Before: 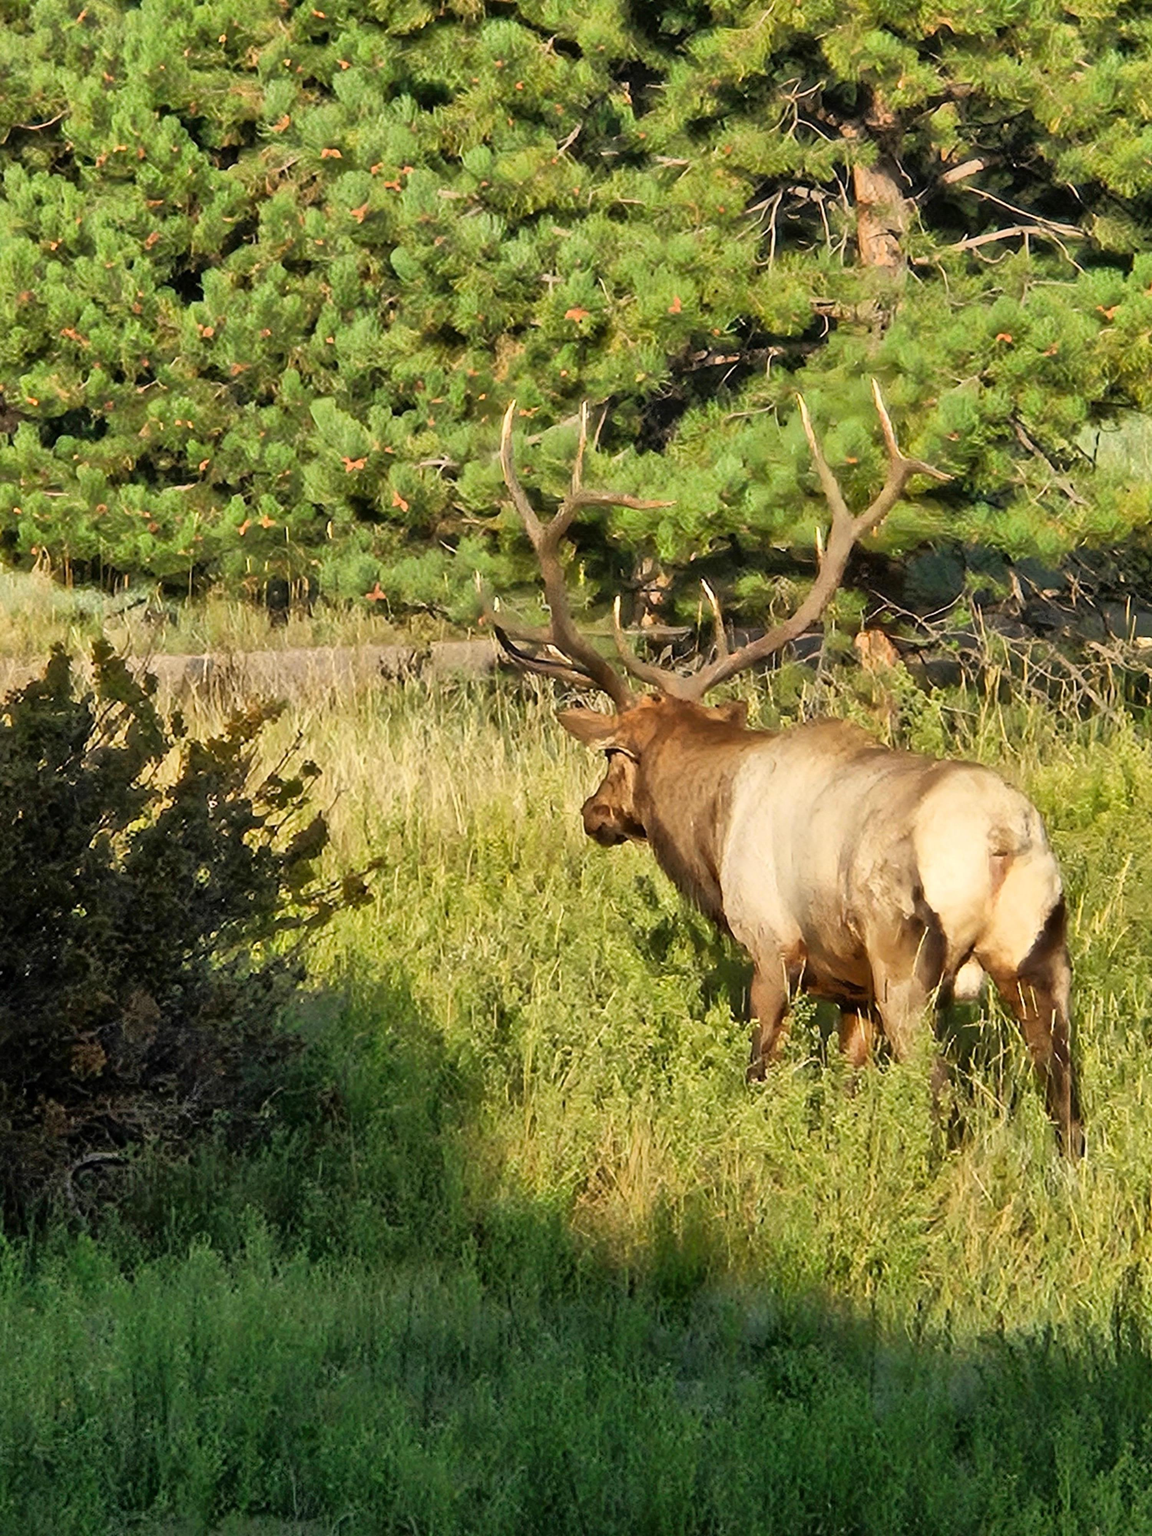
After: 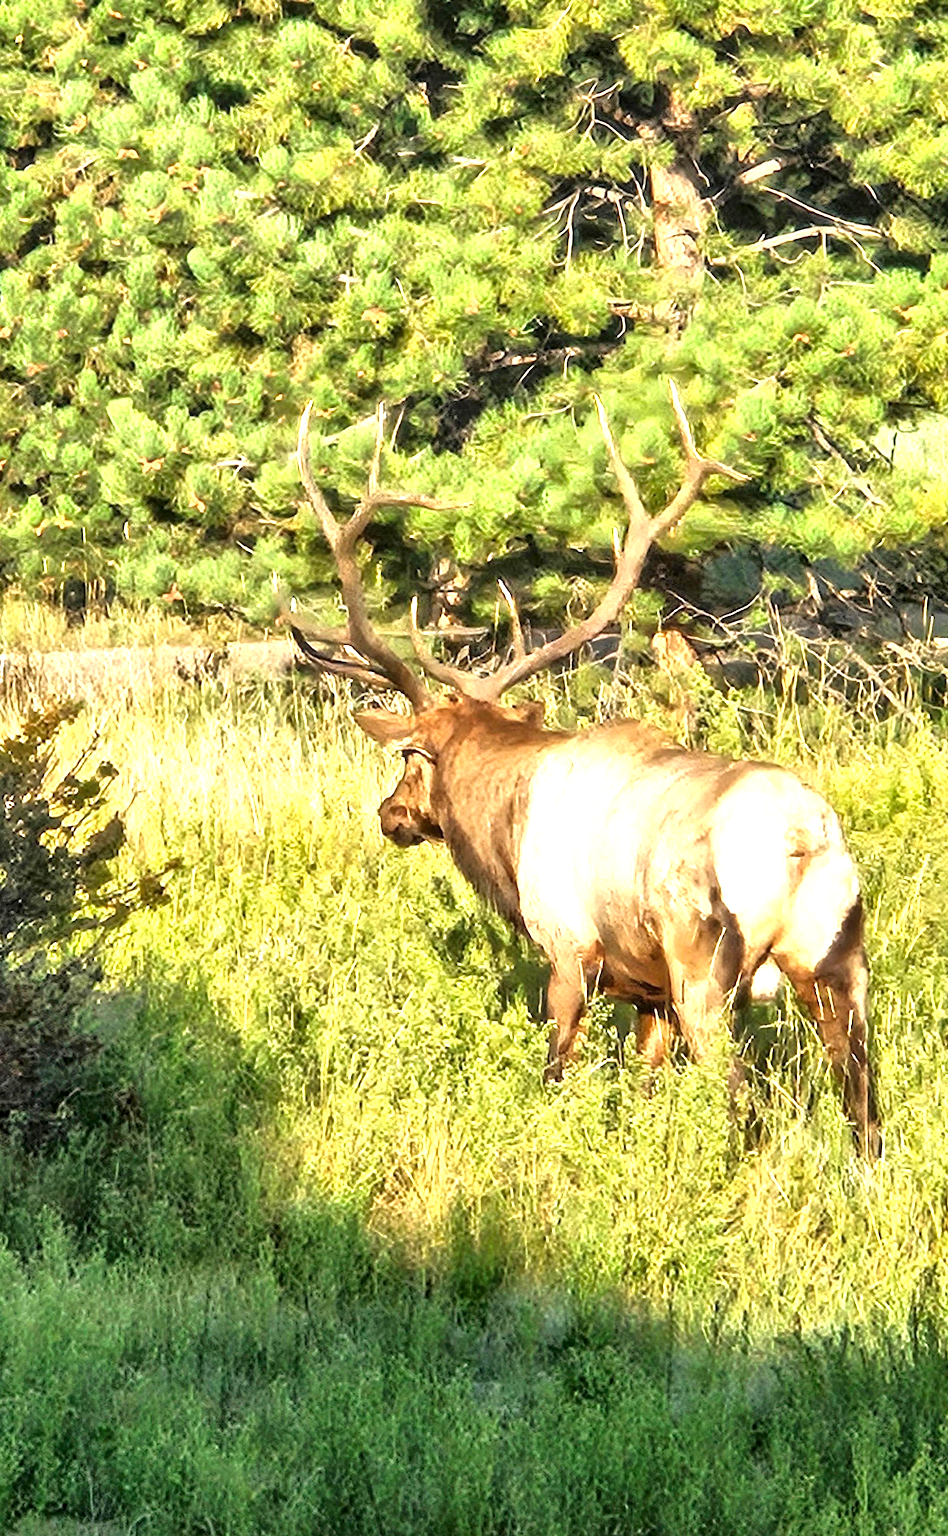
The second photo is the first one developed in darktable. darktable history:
local contrast: detail 130%
exposure: exposure 1.159 EV, compensate highlight preservation false
crop: left 17.682%, bottom 0.035%
